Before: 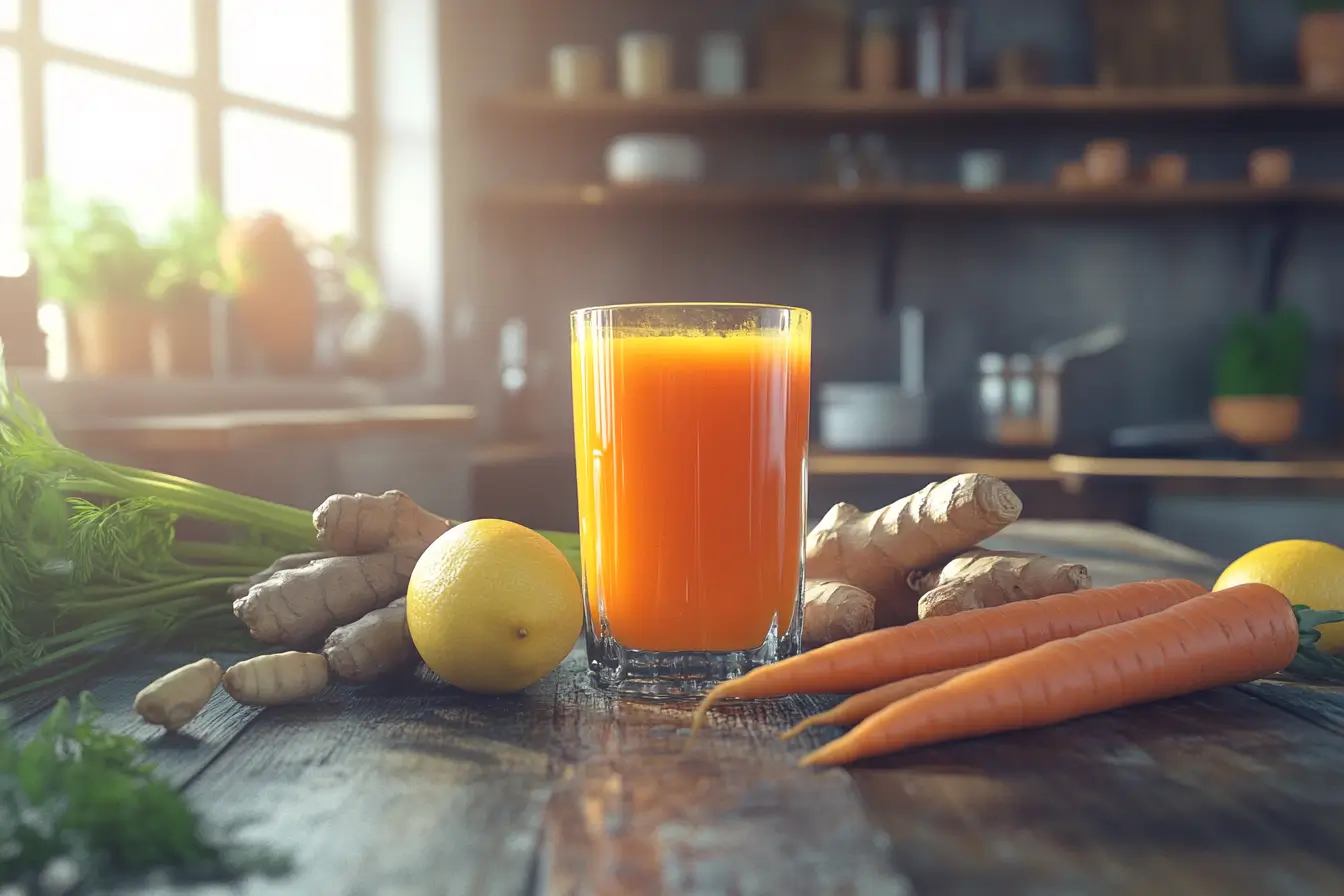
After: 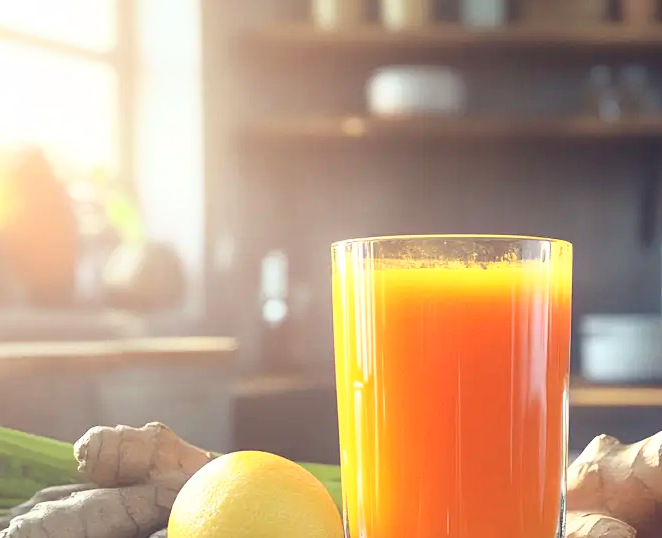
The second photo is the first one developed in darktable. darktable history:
crop: left 17.835%, top 7.675%, right 32.881%, bottom 32.213%
base curve: curves: ch0 [(0, 0) (0.557, 0.834) (1, 1)]
